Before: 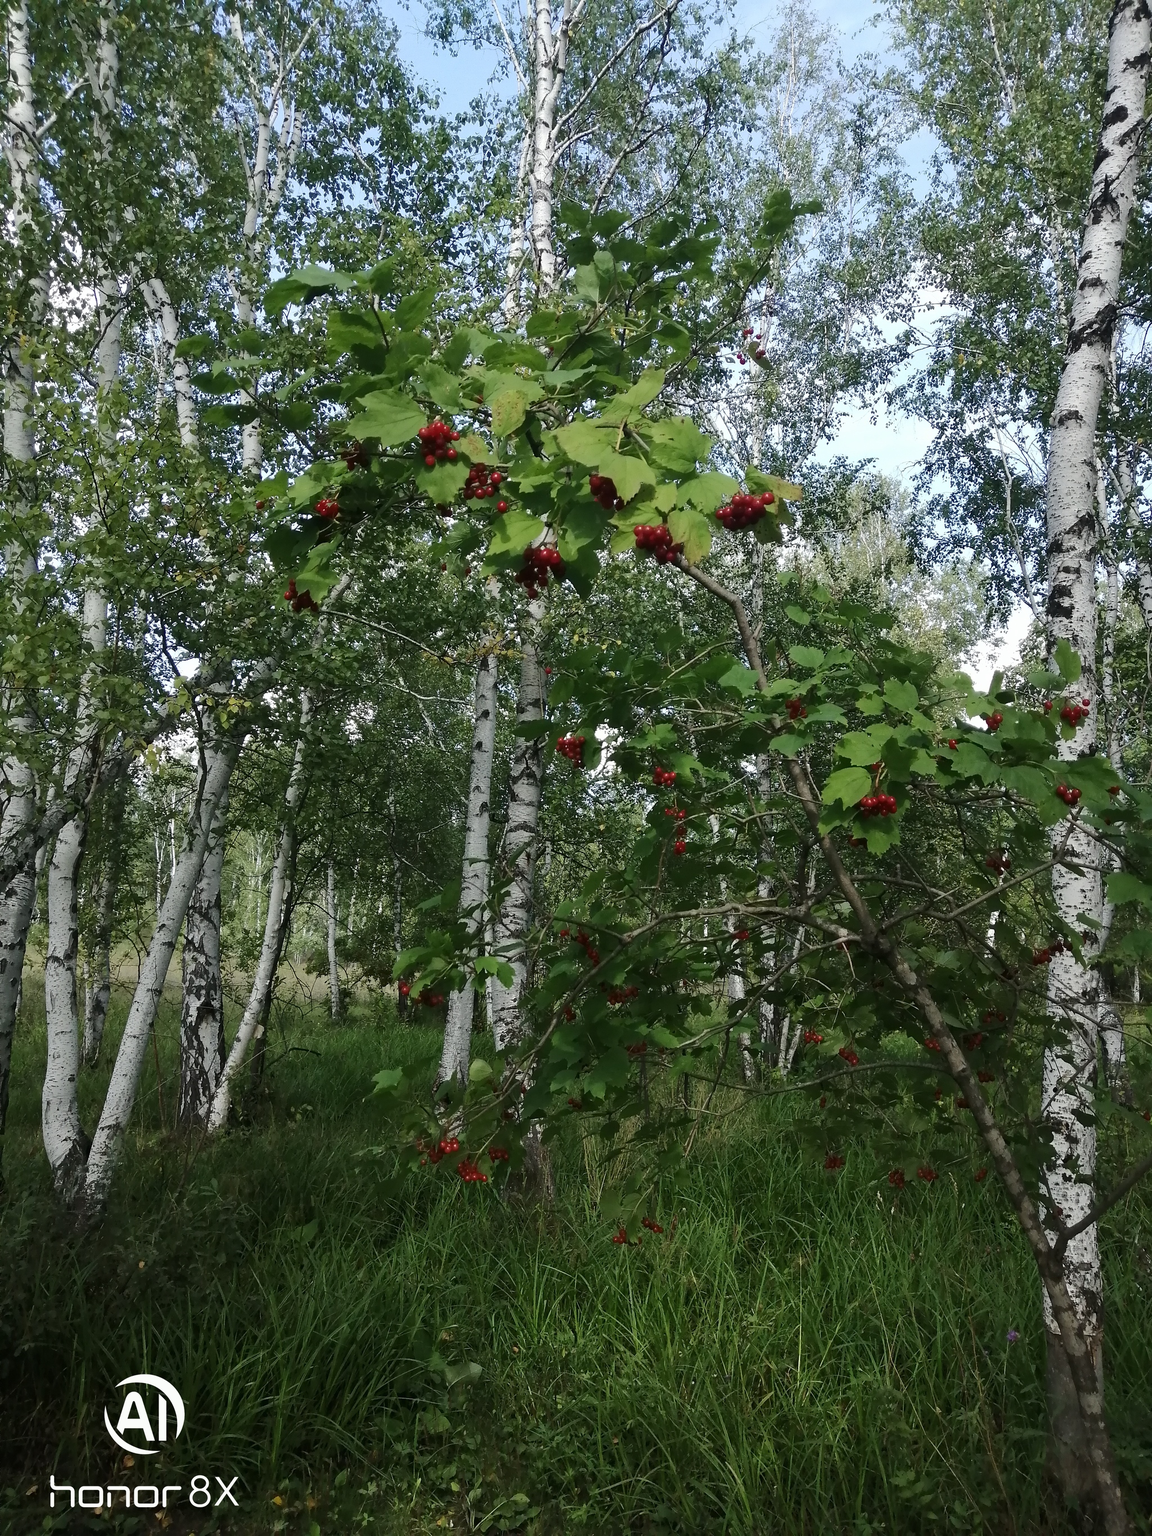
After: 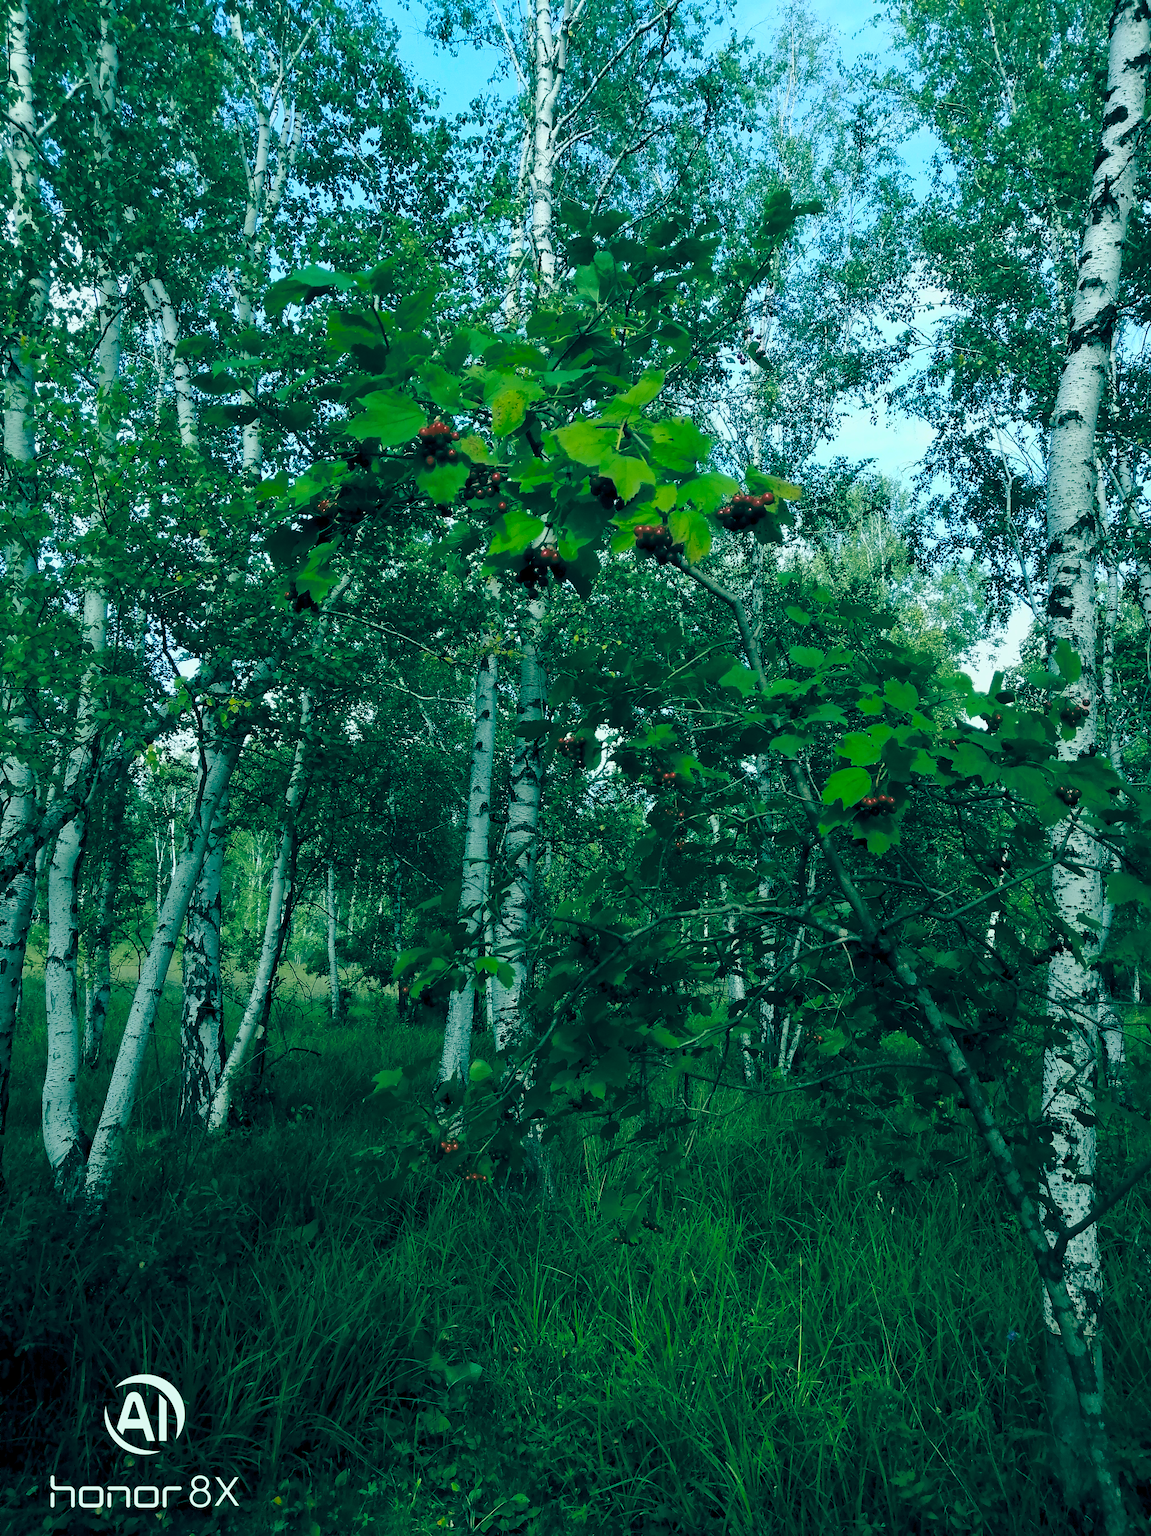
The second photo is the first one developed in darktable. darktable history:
color balance rgb: shadows lift › luminance -4.798%, shadows lift › chroma 1.155%, shadows lift › hue 218.8°, global offset › luminance -0.519%, global offset › chroma 0.902%, global offset › hue 173.38°, perceptual saturation grading › global saturation 59.47%, perceptual saturation grading › highlights 19.53%, perceptual saturation grading › shadows -49.715%, global vibrance 20%
tone equalizer: -8 EV 0.243 EV, -7 EV 0.418 EV, -6 EV 0.387 EV, -5 EV 0.269 EV, -3 EV -0.259 EV, -2 EV -0.403 EV, -1 EV -0.416 EV, +0 EV -0.277 EV, smoothing diameter 24.82%, edges refinement/feathering 14.33, preserve details guided filter
base curve: curves: ch0 [(0, 0) (0.666, 0.806) (1, 1)]
